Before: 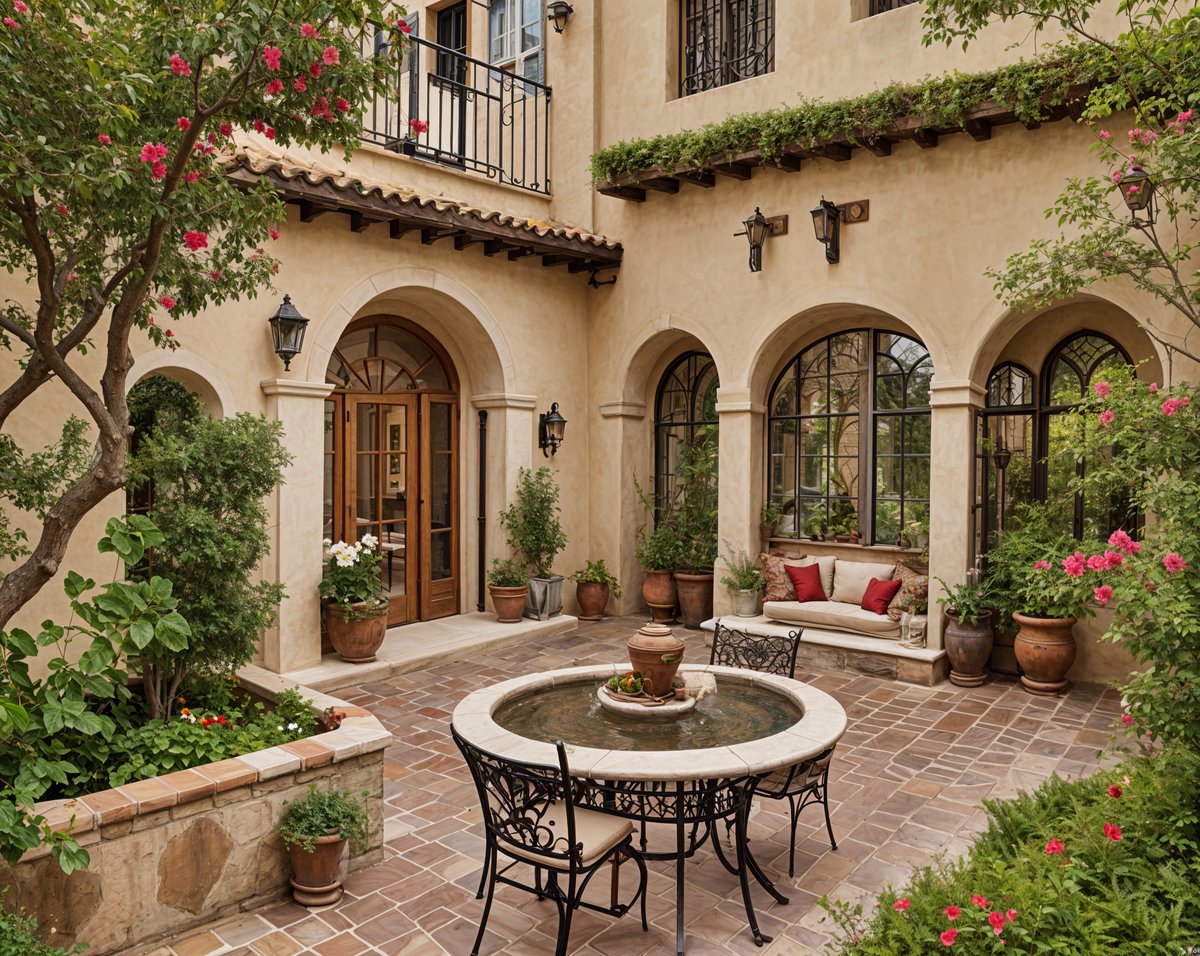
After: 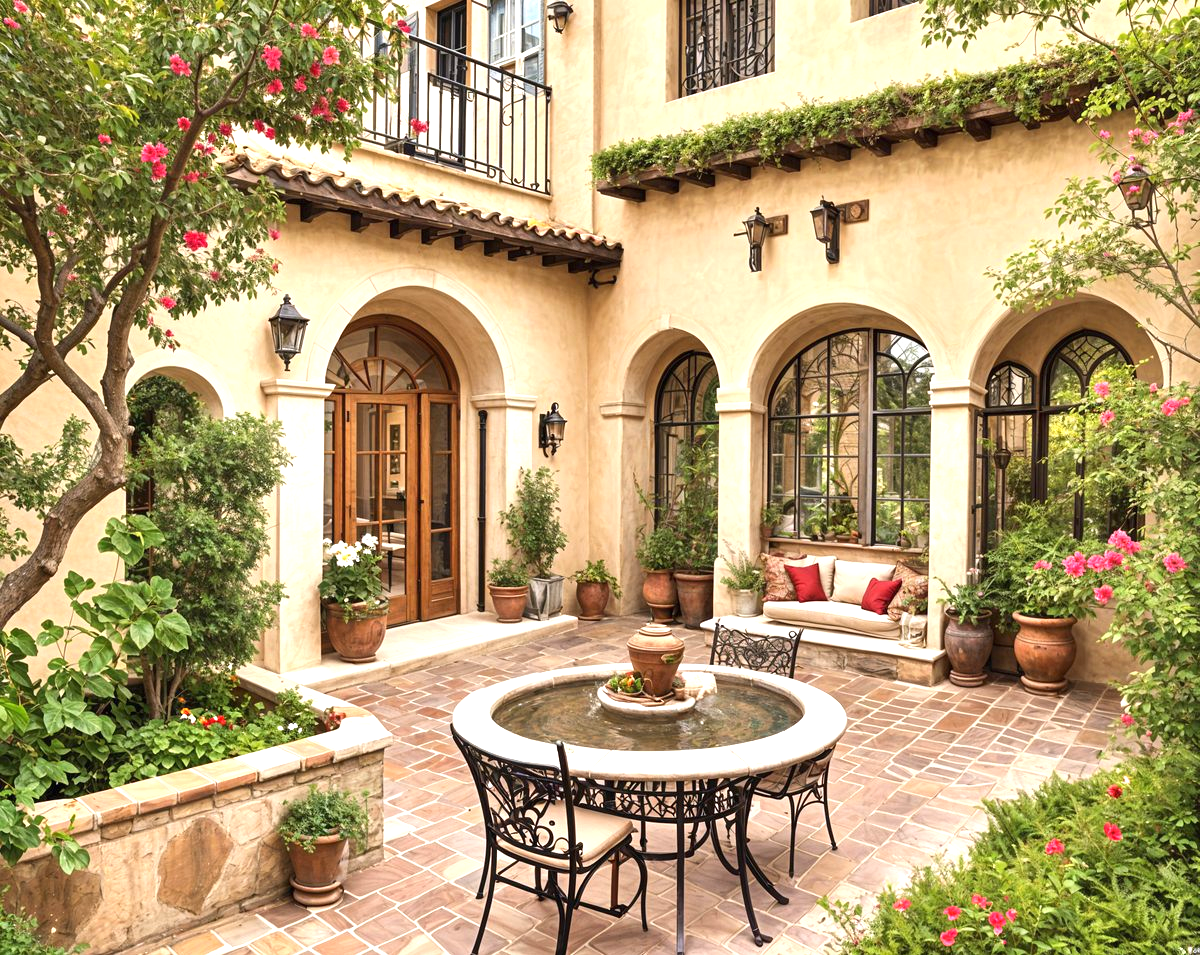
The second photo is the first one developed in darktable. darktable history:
tone equalizer: on, module defaults
exposure: black level correction 0, exposure 1.2 EV, compensate exposure bias true, compensate highlight preservation false
crop: bottom 0.071%
